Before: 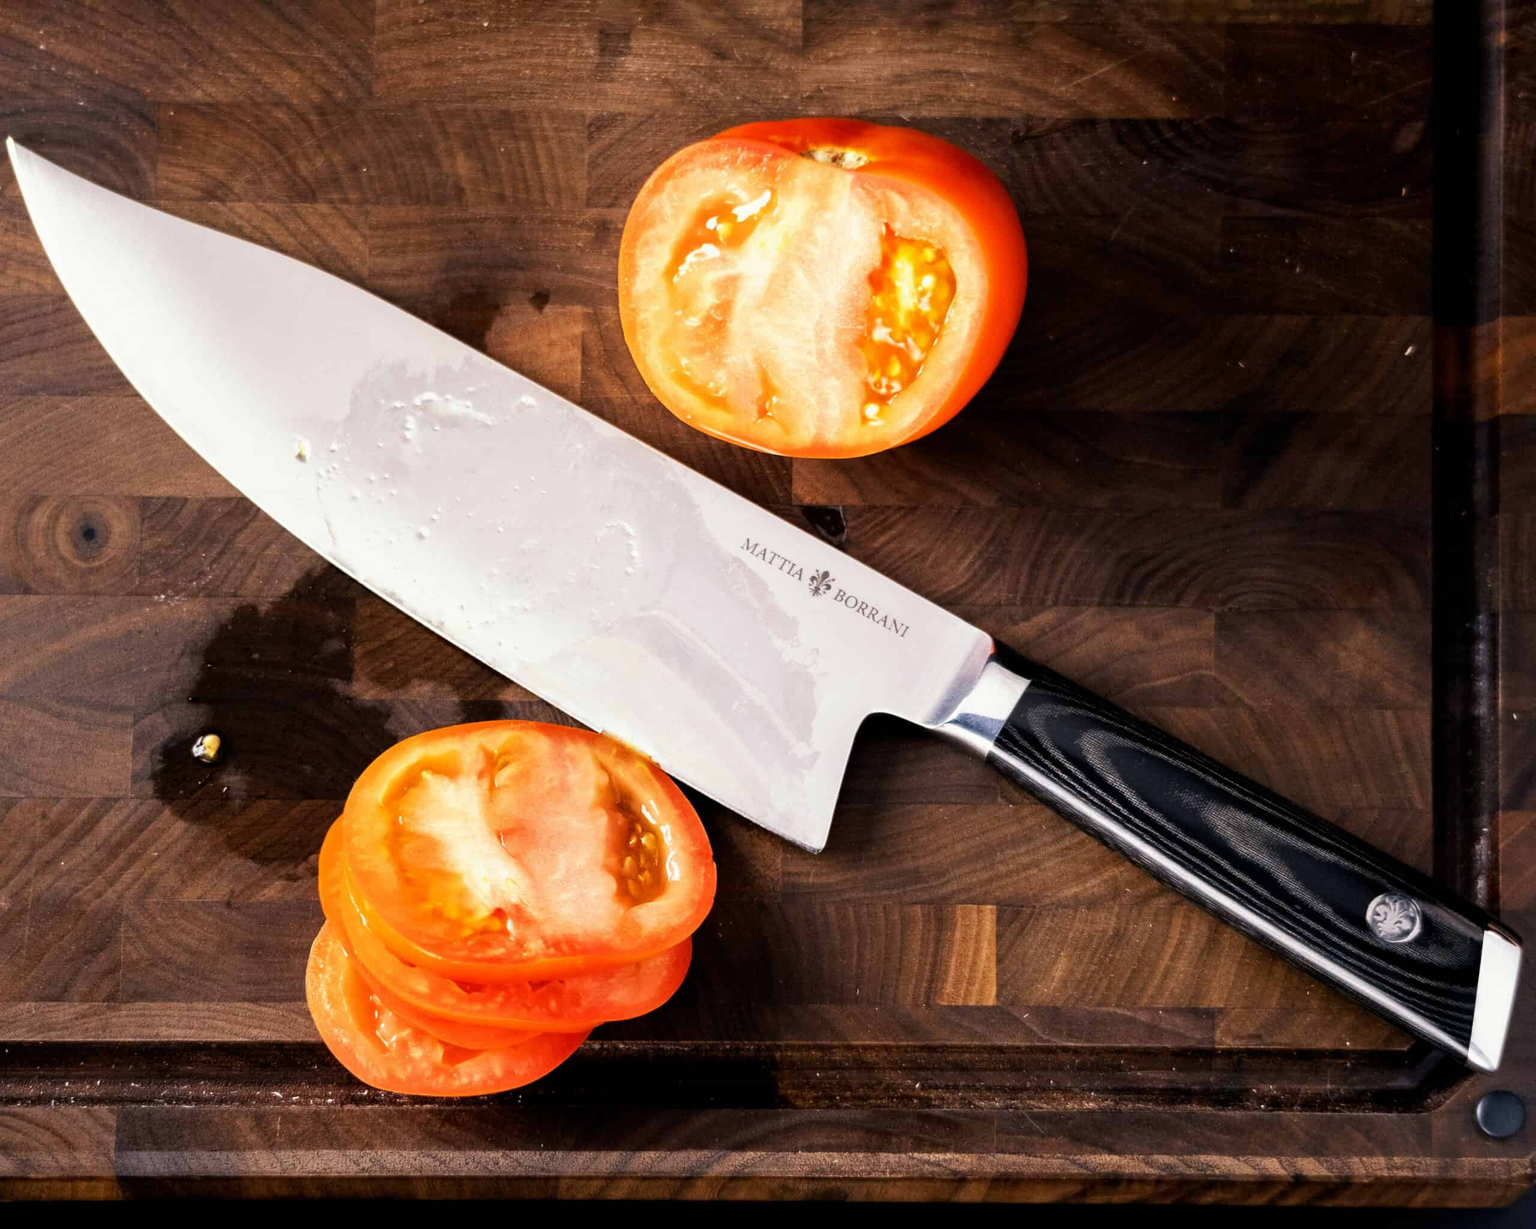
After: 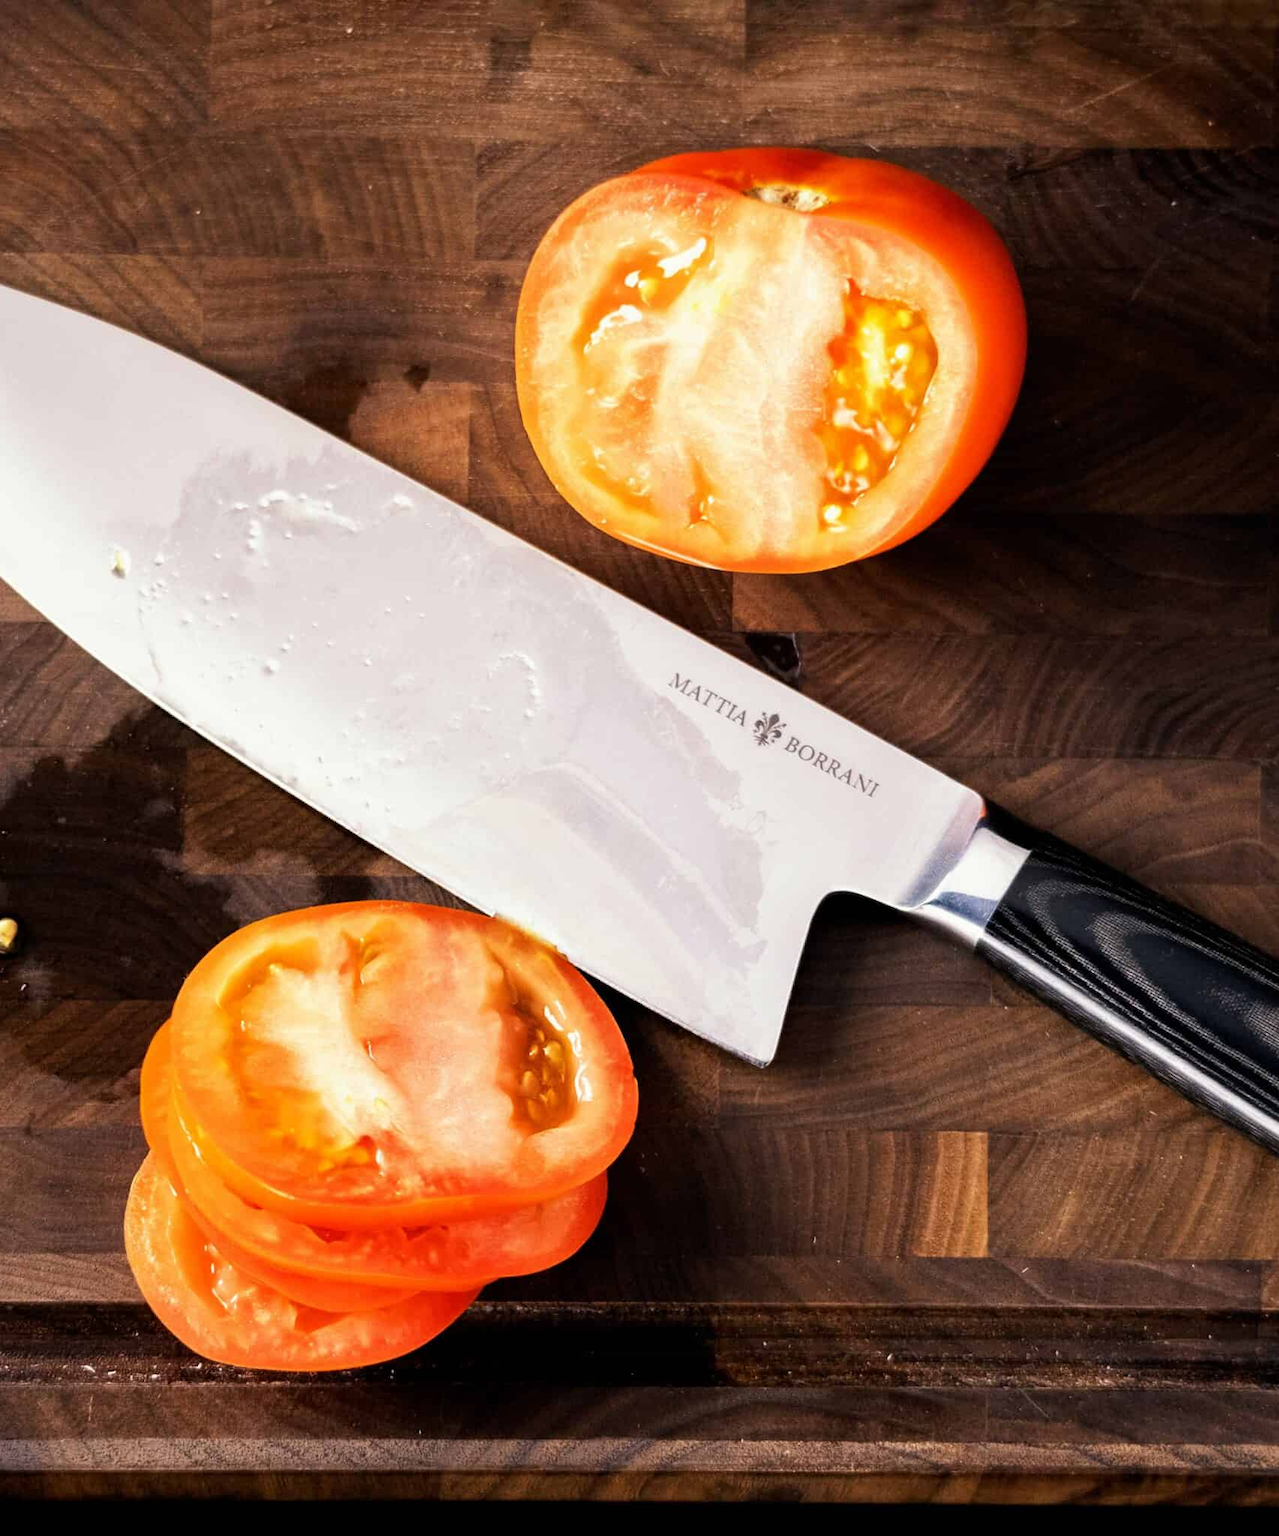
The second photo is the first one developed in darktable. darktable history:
crop and rotate: left 13.471%, right 19.907%
